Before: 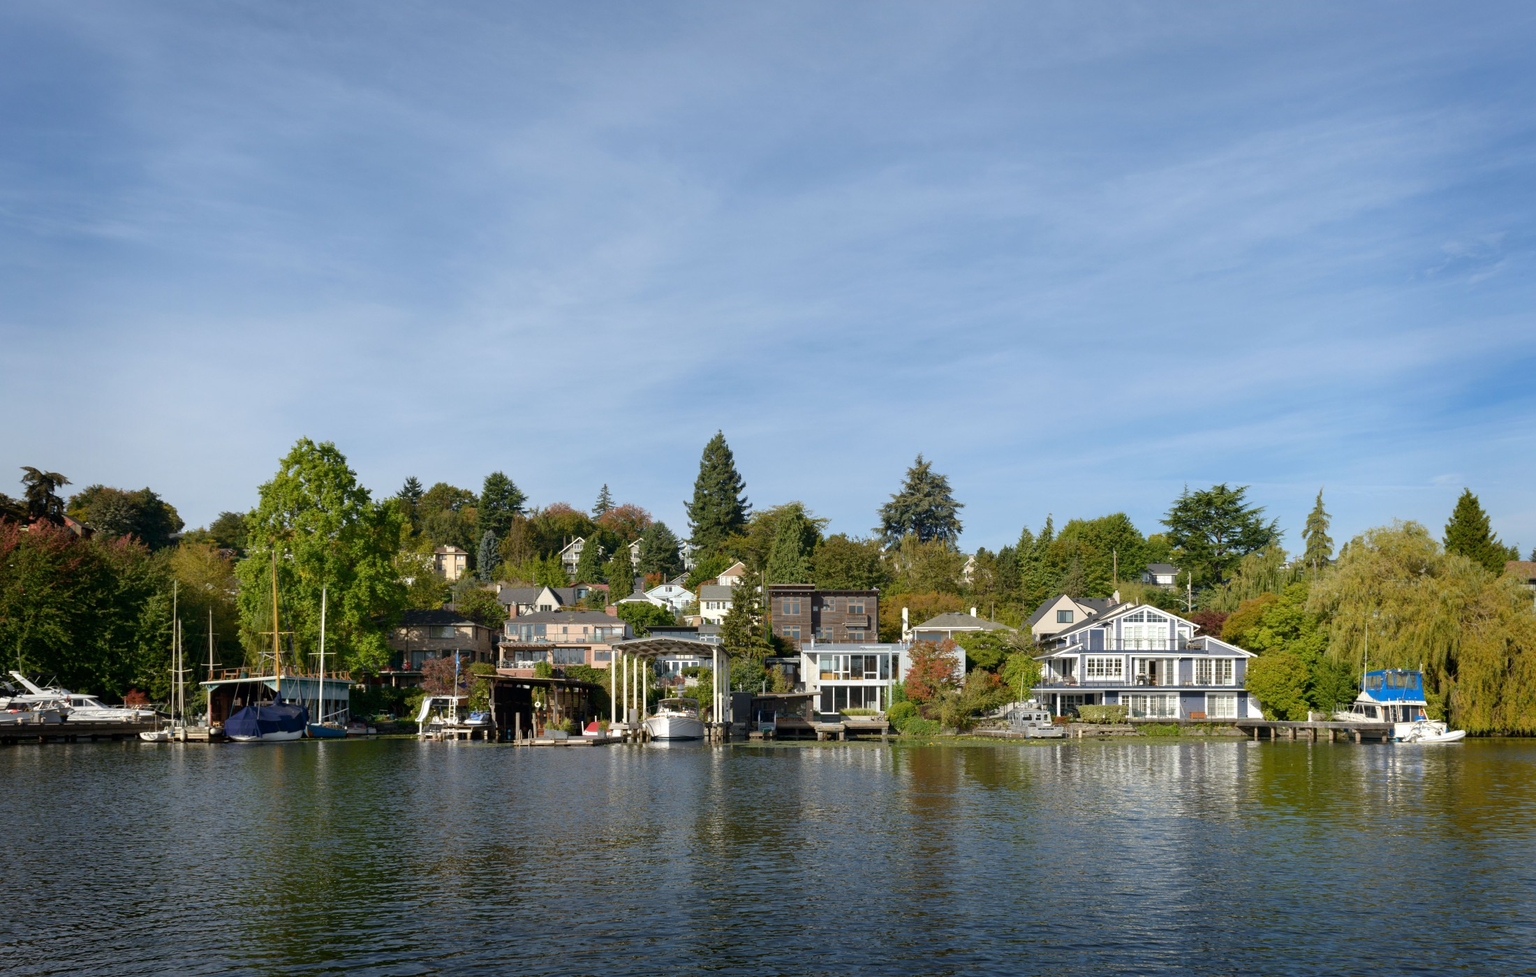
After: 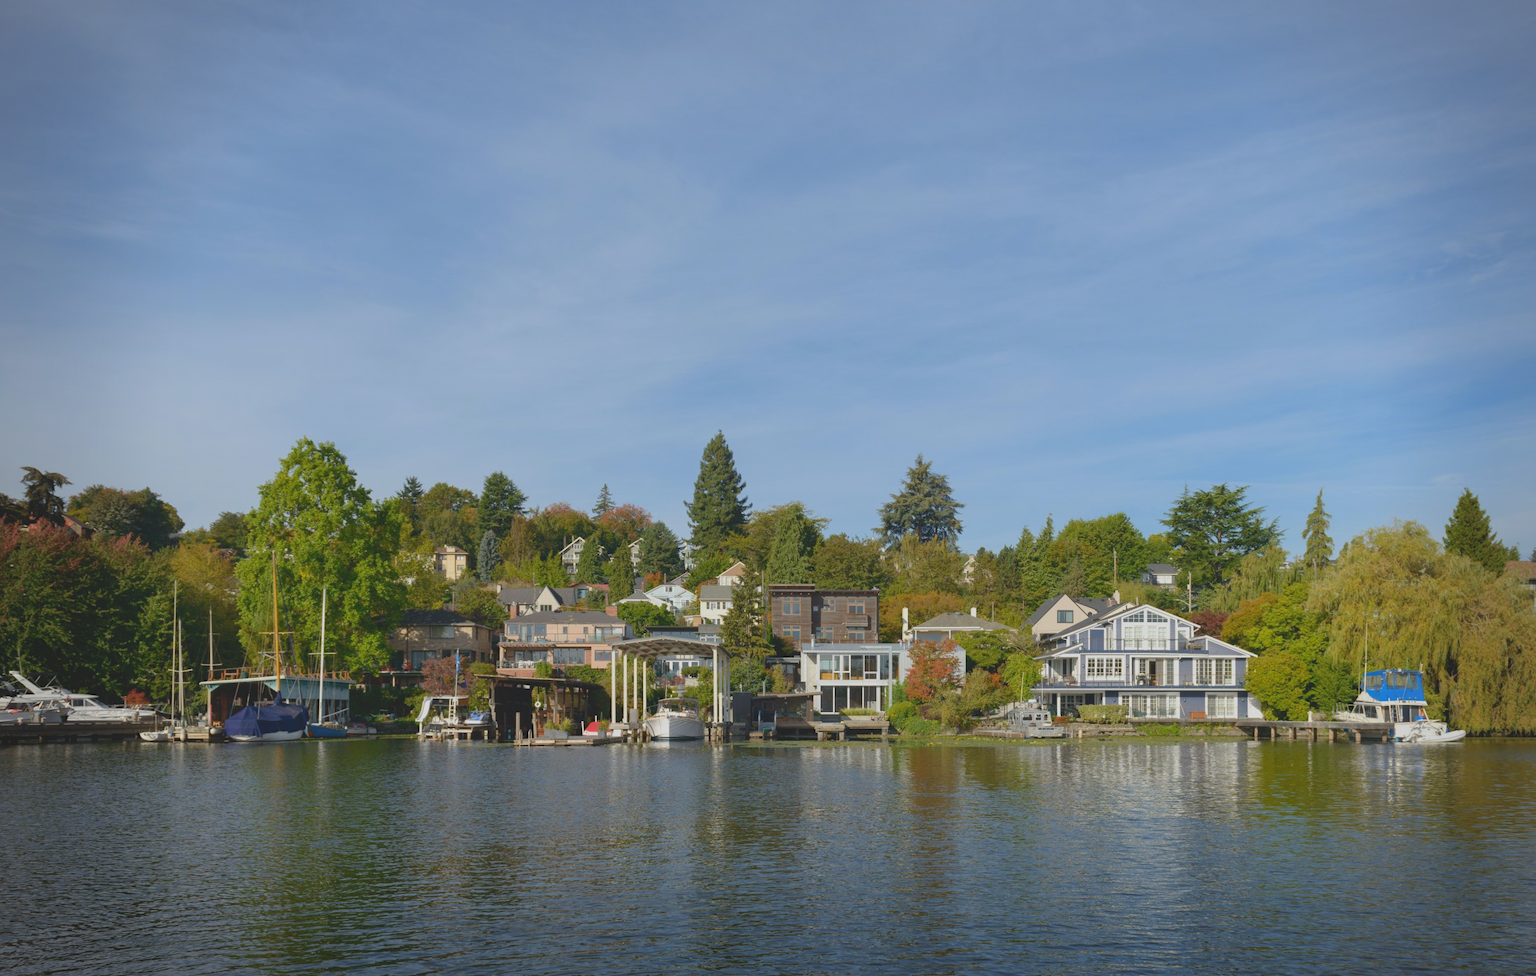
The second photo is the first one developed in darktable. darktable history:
vignetting: fall-off radius 63.6%
contrast brightness saturation: contrast -0.28
